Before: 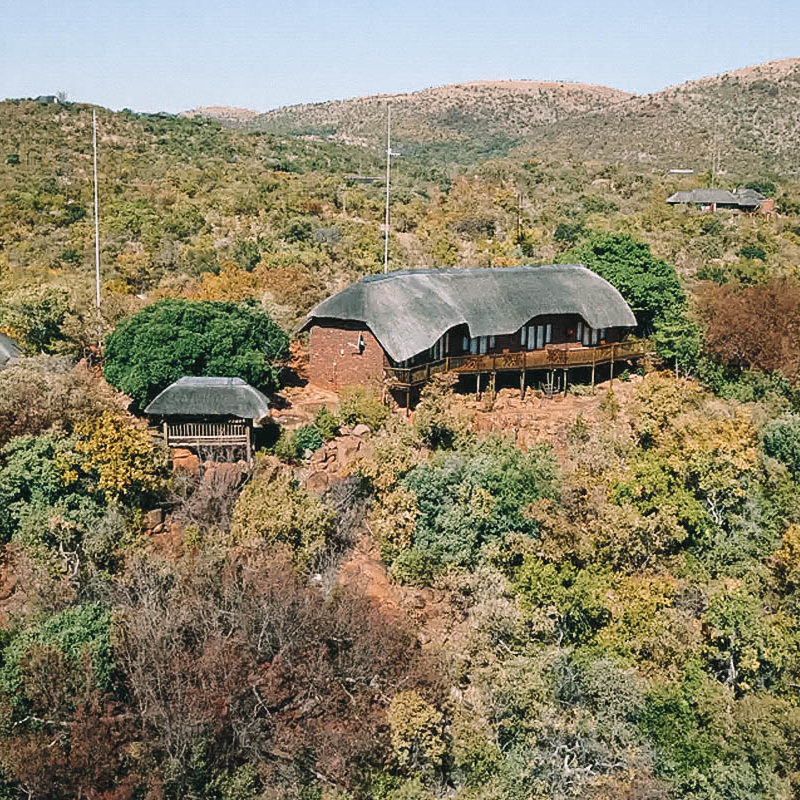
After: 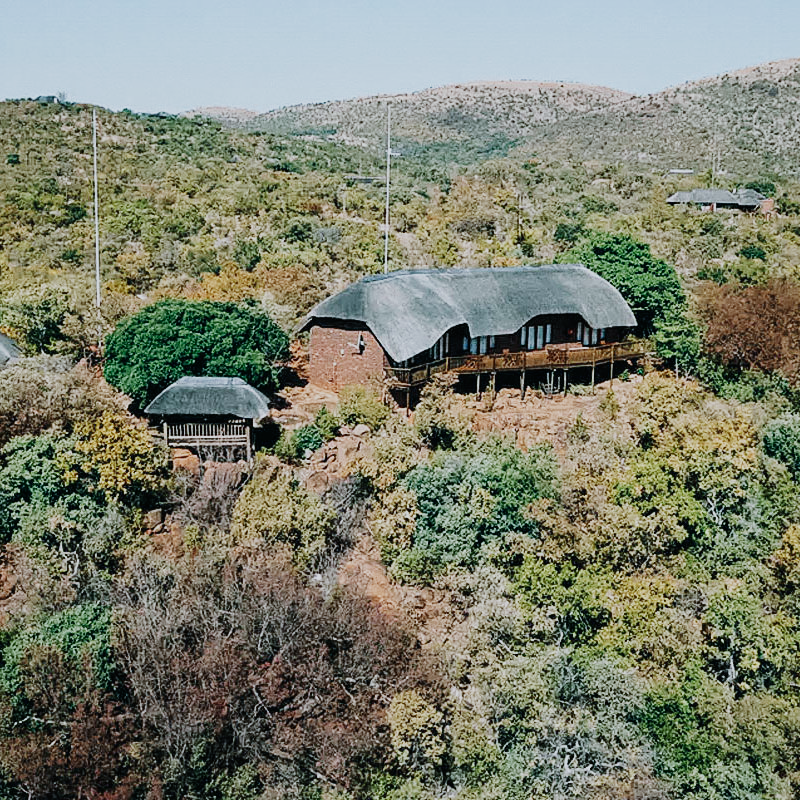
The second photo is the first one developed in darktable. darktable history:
sigmoid: skew -0.2, preserve hue 0%, red attenuation 0.1, red rotation 0.035, green attenuation 0.1, green rotation -0.017, blue attenuation 0.15, blue rotation -0.052, base primaries Rec2020
color calibration: illuminant F (fluorescent), F source F9 (Cool White Deluxe 4150 K) – high CRI, x 0.374, y 0.373, temperature 4158.34 K
